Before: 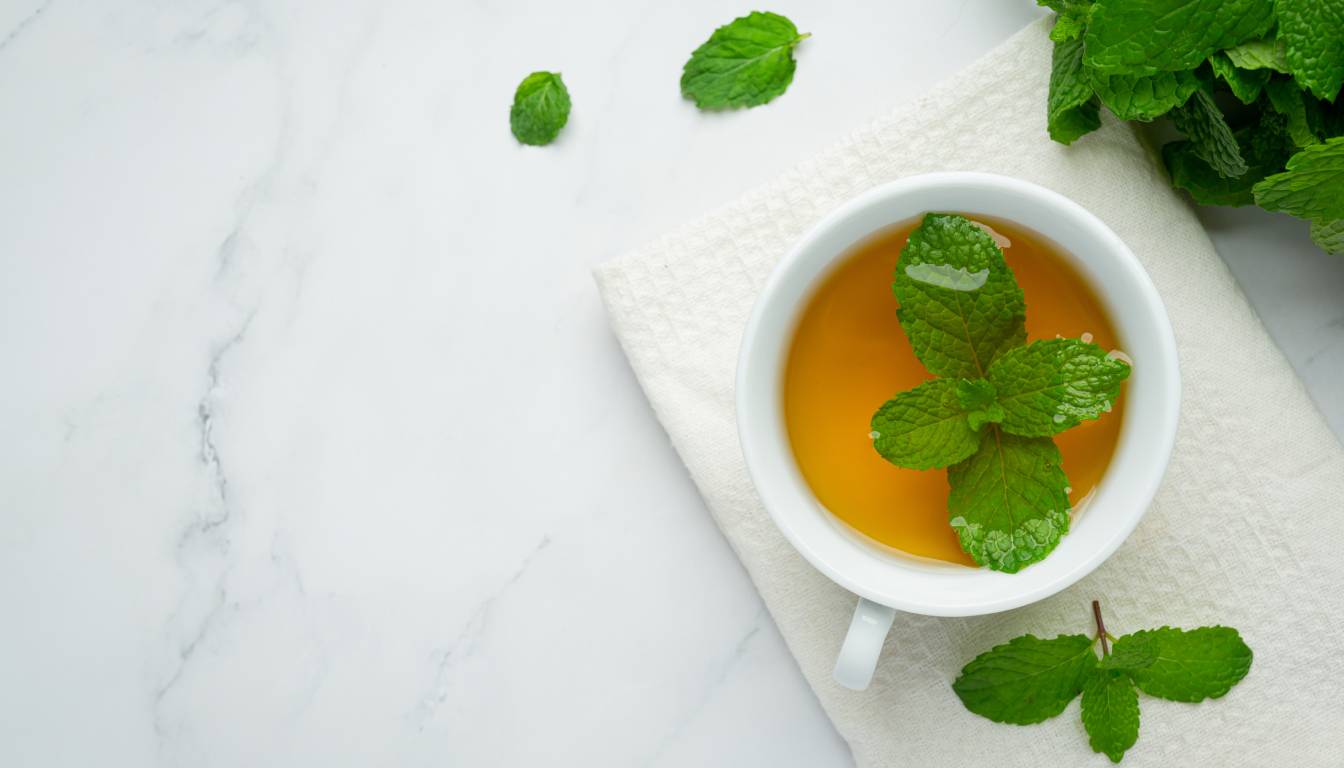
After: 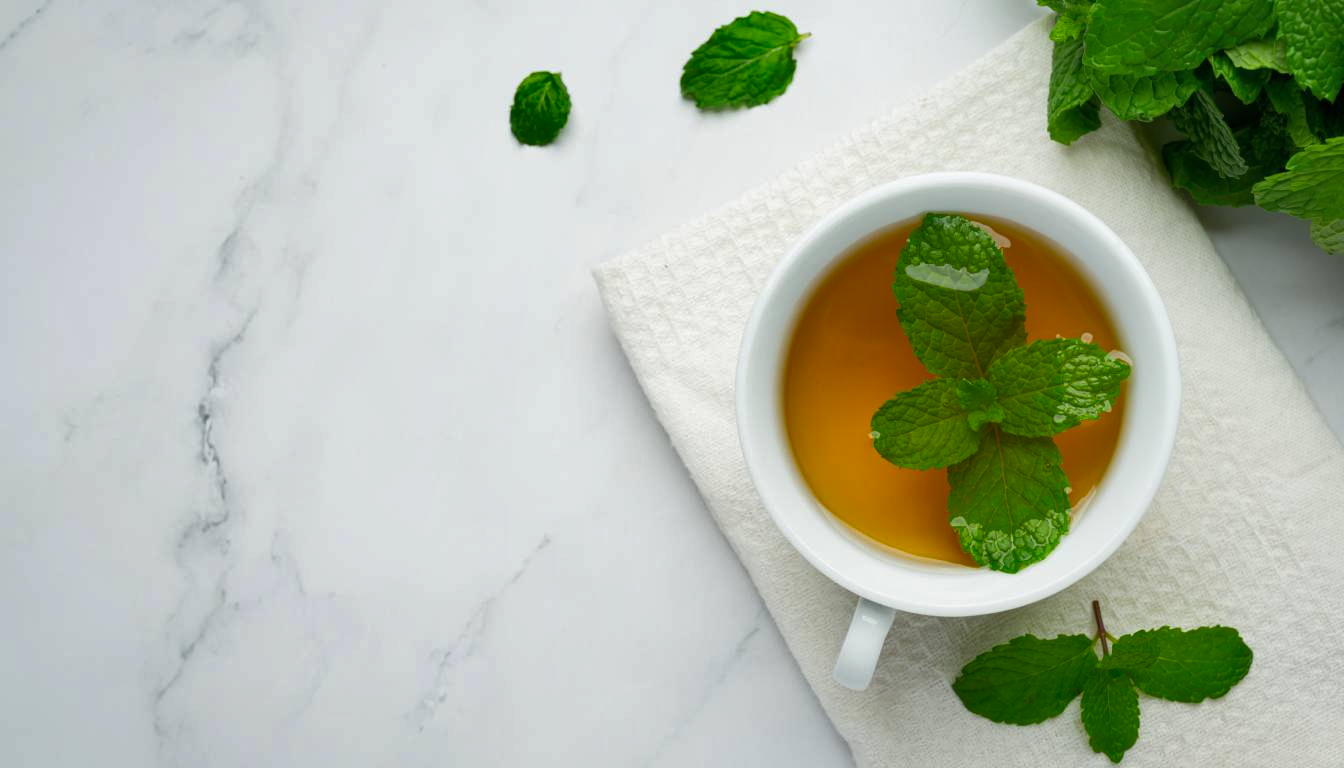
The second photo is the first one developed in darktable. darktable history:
shadows and highlights: radius 266.81, soften with gaussian
